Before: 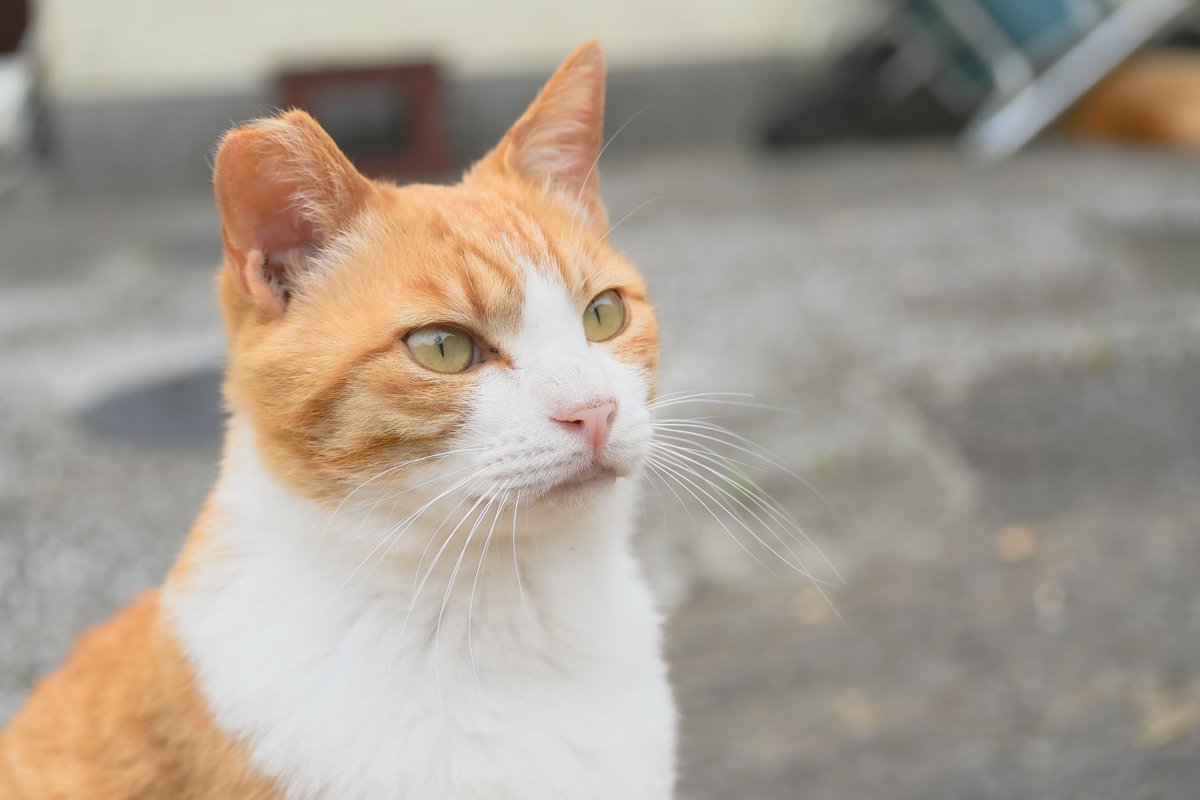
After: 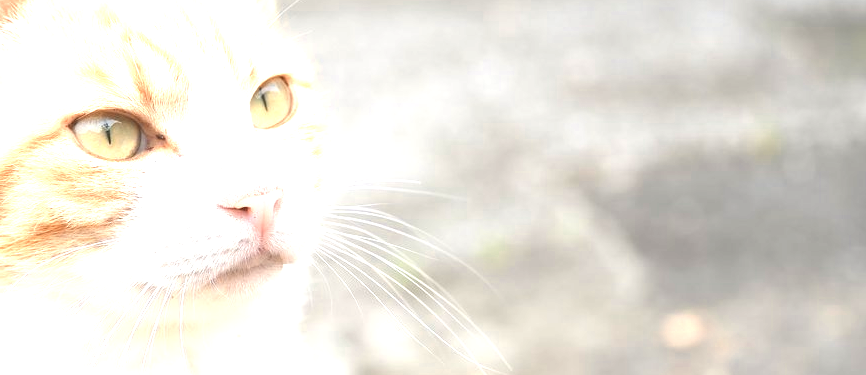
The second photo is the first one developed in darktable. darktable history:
crop and rotate: left 27.786%, top 26.81%, bottom 26.31%
color zones: curves: ch0 [(0.018, 0.548) (0.224, 0.64) (0.425, 0.447) (0.675, 0.575) (0.732, 0.579)]; ch1 [(0.066, 0.487) (0.25, 0.5) (0.404, 0.43) (0.75, 0.421) (0.956, 0.421)]; ch2 [(0.044, 0.561) (0.215, 0.465) (0.399, 0.544) (0.465, 0.548) (0.614, 0.447) (0.724, 0.43) (0.882, 0.623) (0.956, 0.632)]
exposure: black level correction 0, exposure 1.107 EV, compensate highlight preservation false
